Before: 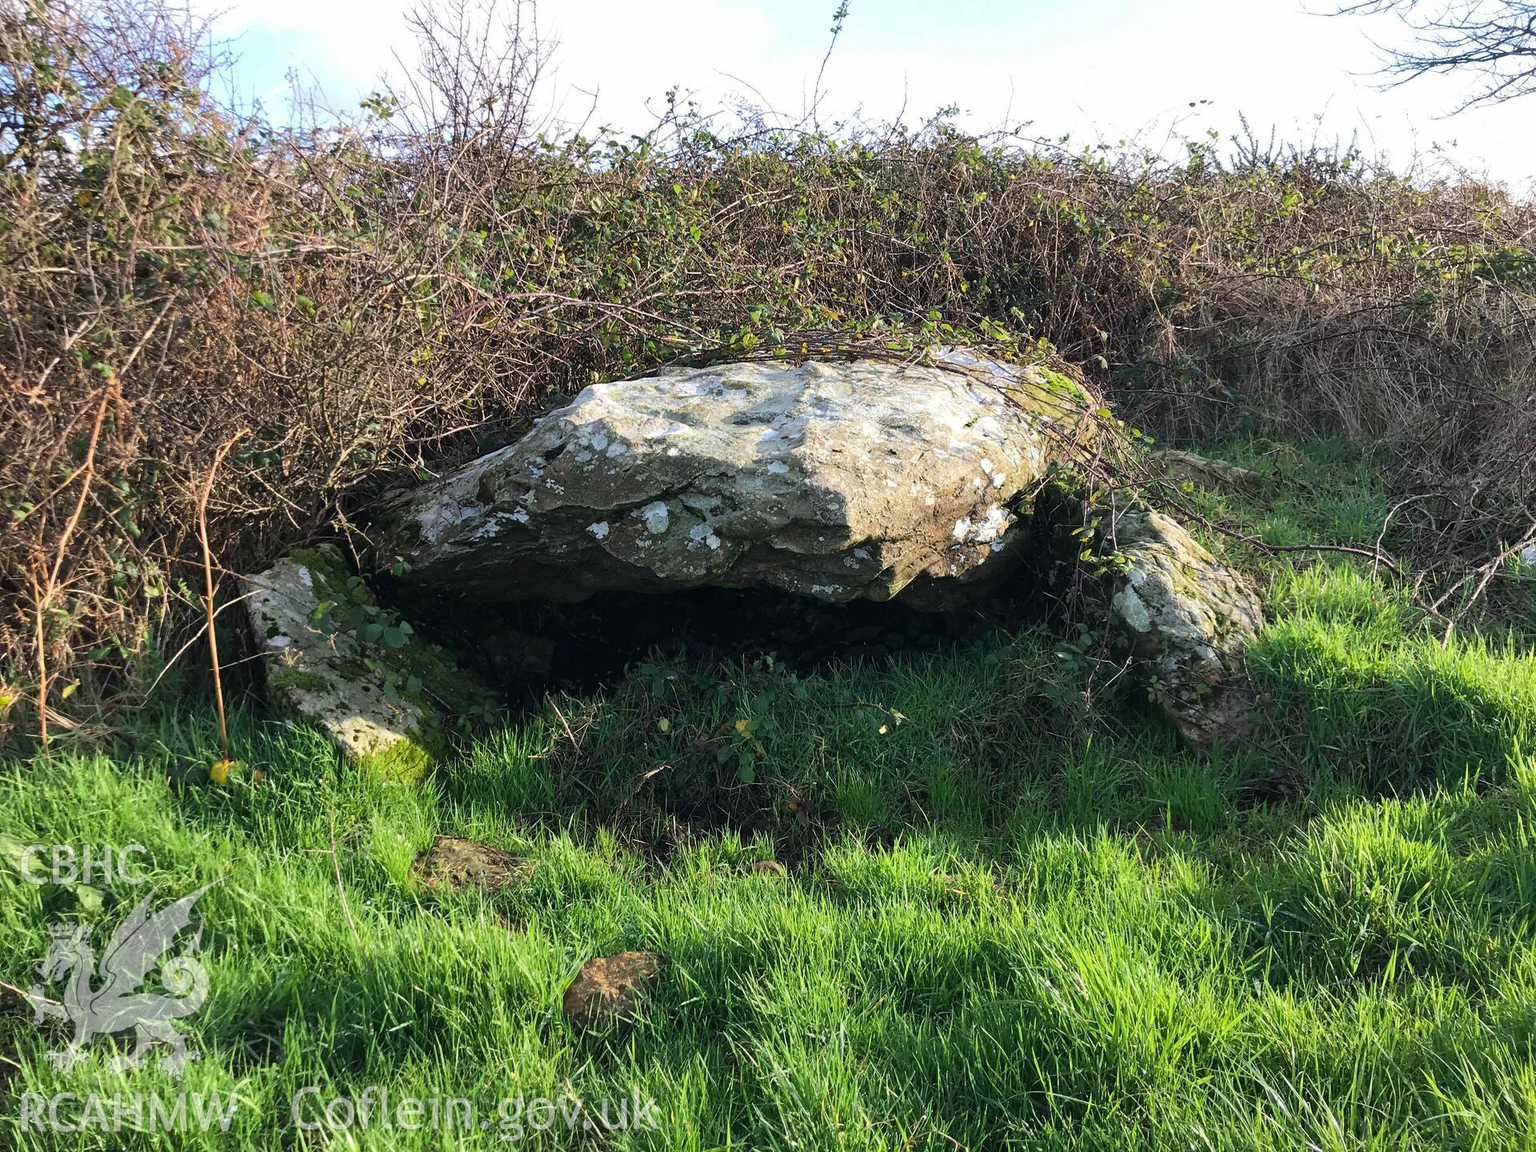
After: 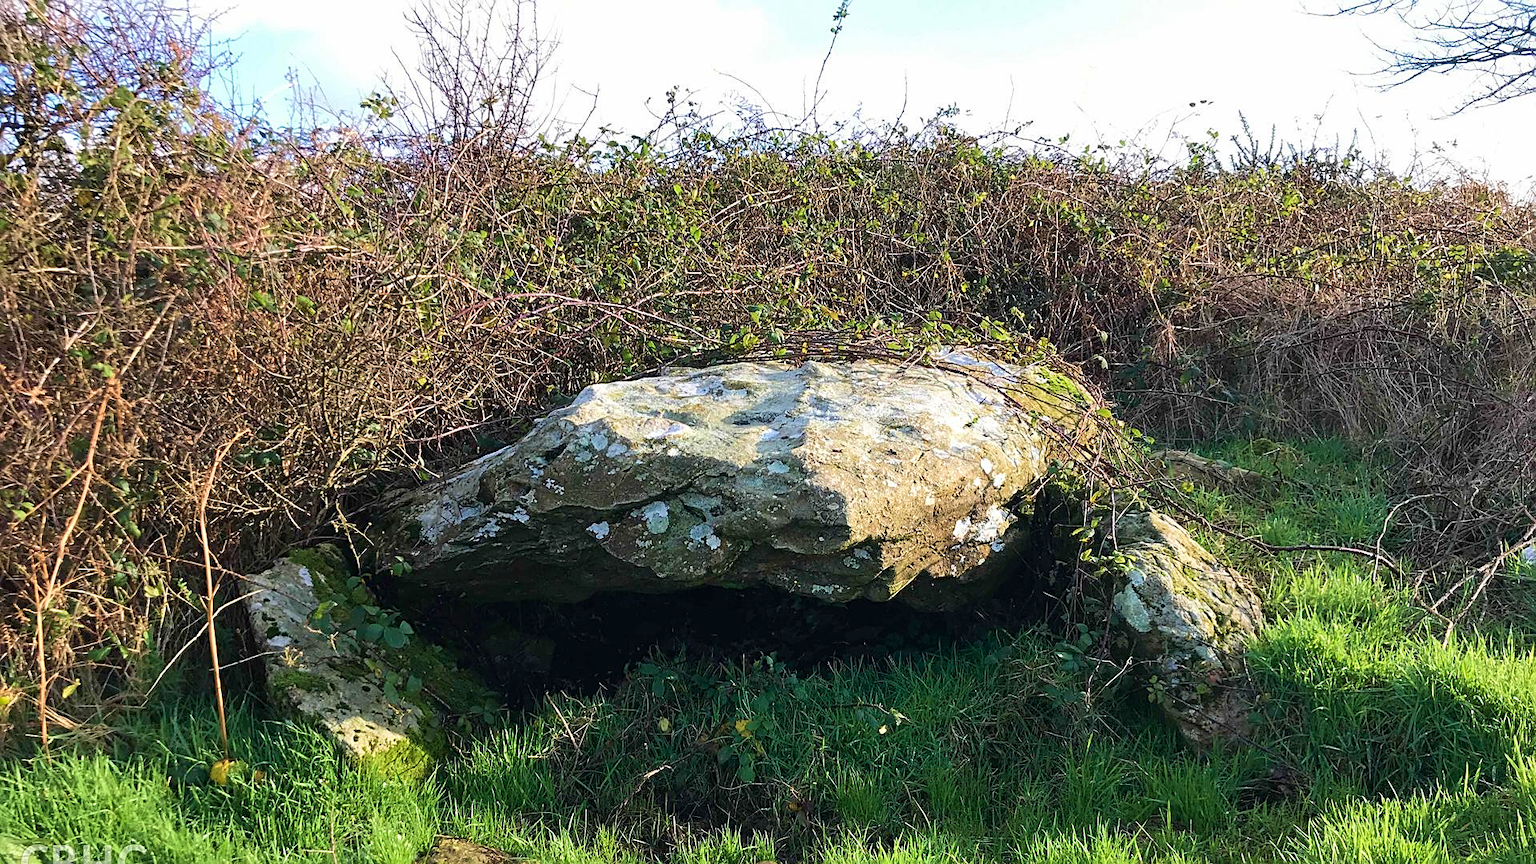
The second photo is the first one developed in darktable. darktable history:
sharpen: on, module defaults
crop: bottom 24.988%
velvia: strength 44.6%
